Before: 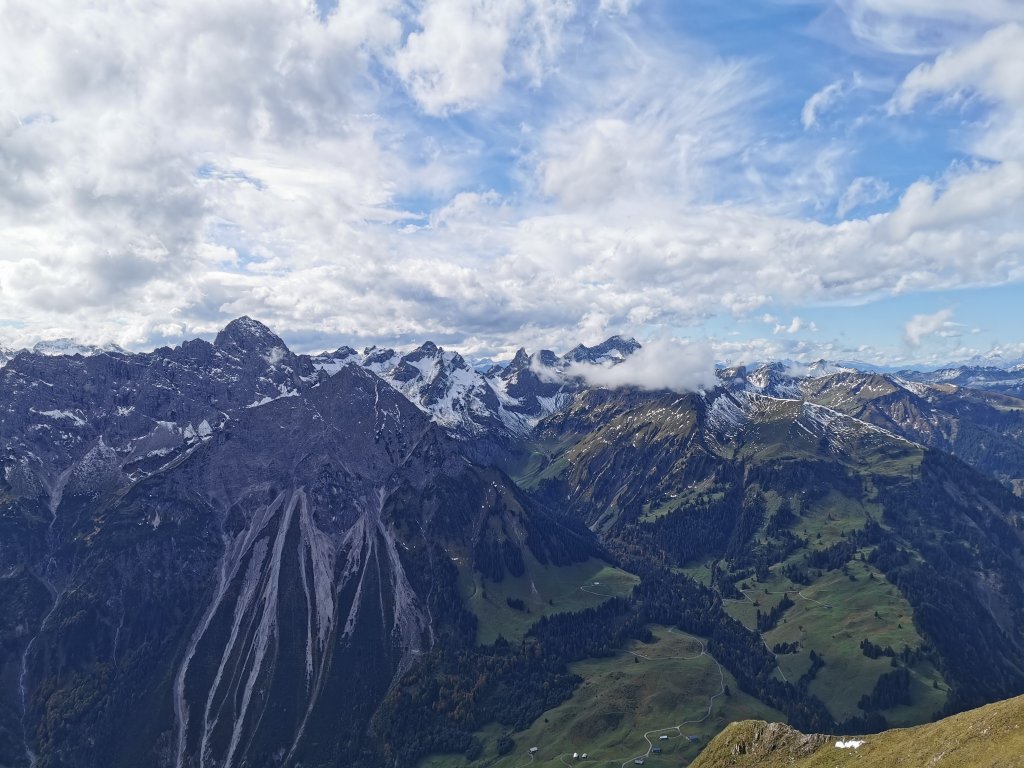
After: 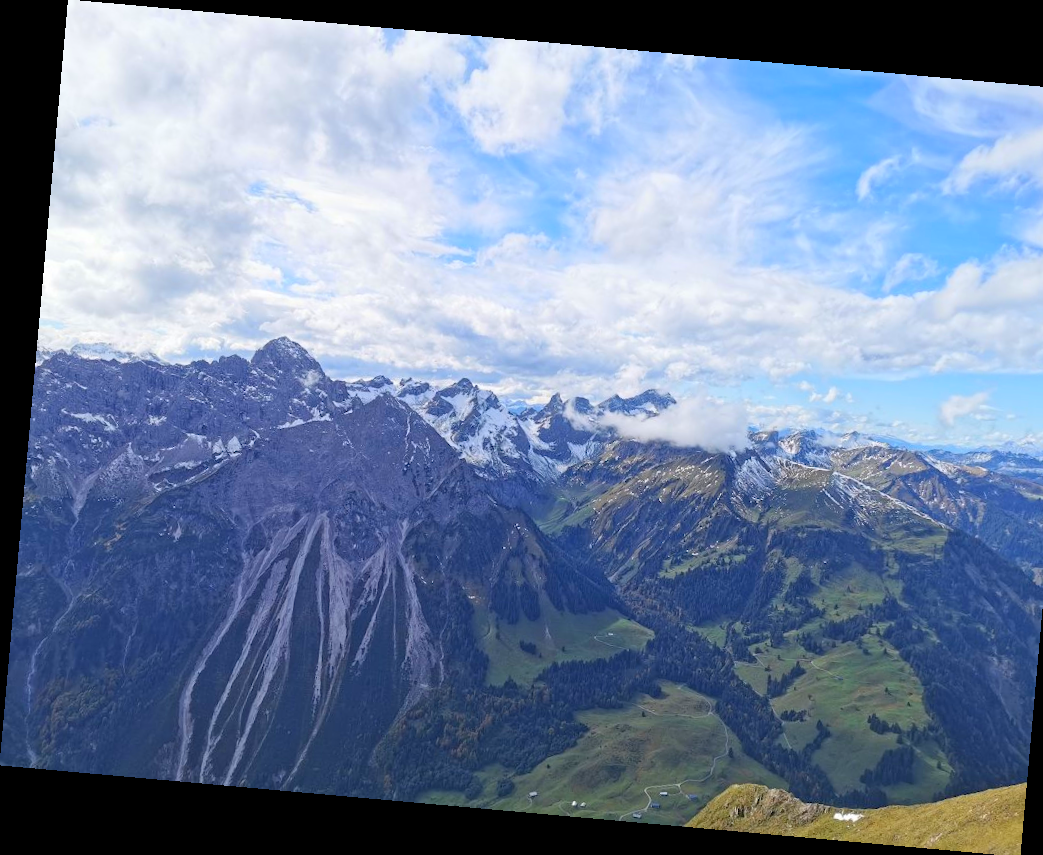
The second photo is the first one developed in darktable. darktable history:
contrast brightness saturation: contrast 0.07, brightness 0.18, saturation 0.4
rotate and perspective: rotation 5.12°, automatic cropping off
white balance: emerald 1
crop: right 4.126%, bottom 0.031%
